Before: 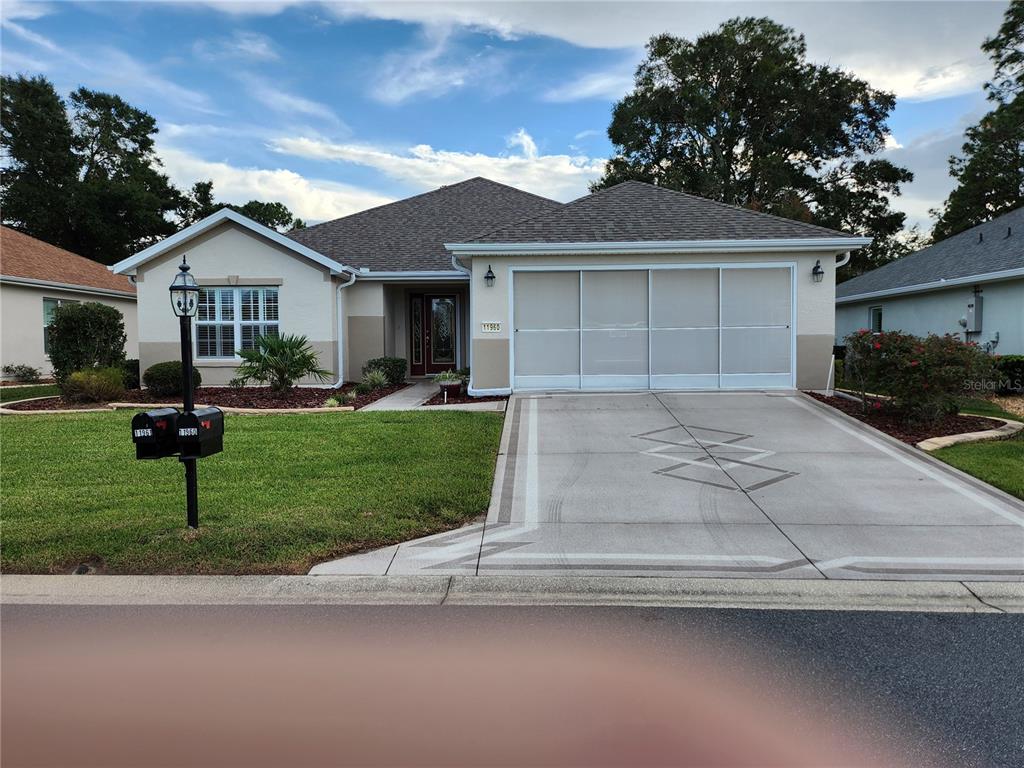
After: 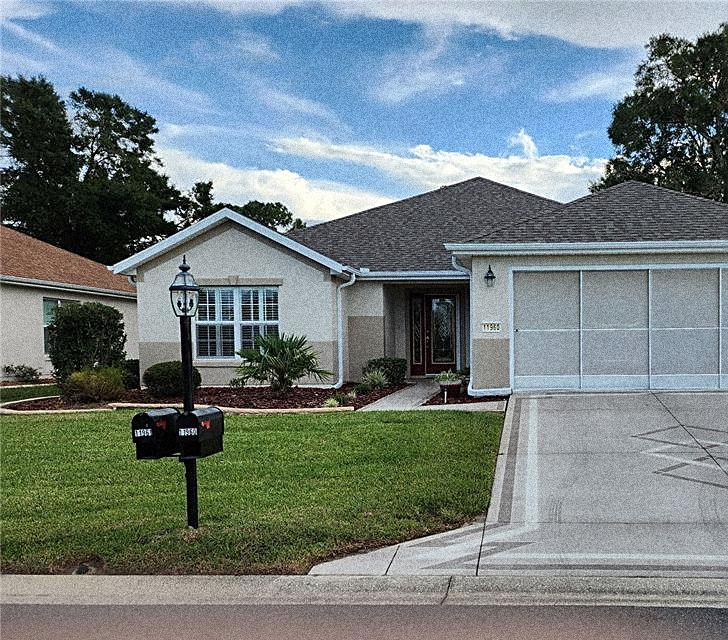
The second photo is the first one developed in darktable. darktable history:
sharpen: on, module defaults
contrast brightness saturation: saturation -0.05
grain: coarseness 14.49 ISO, strength 48.04%, mid-tones bias 35%
crop: right 28.885%, bottom 16.626%
